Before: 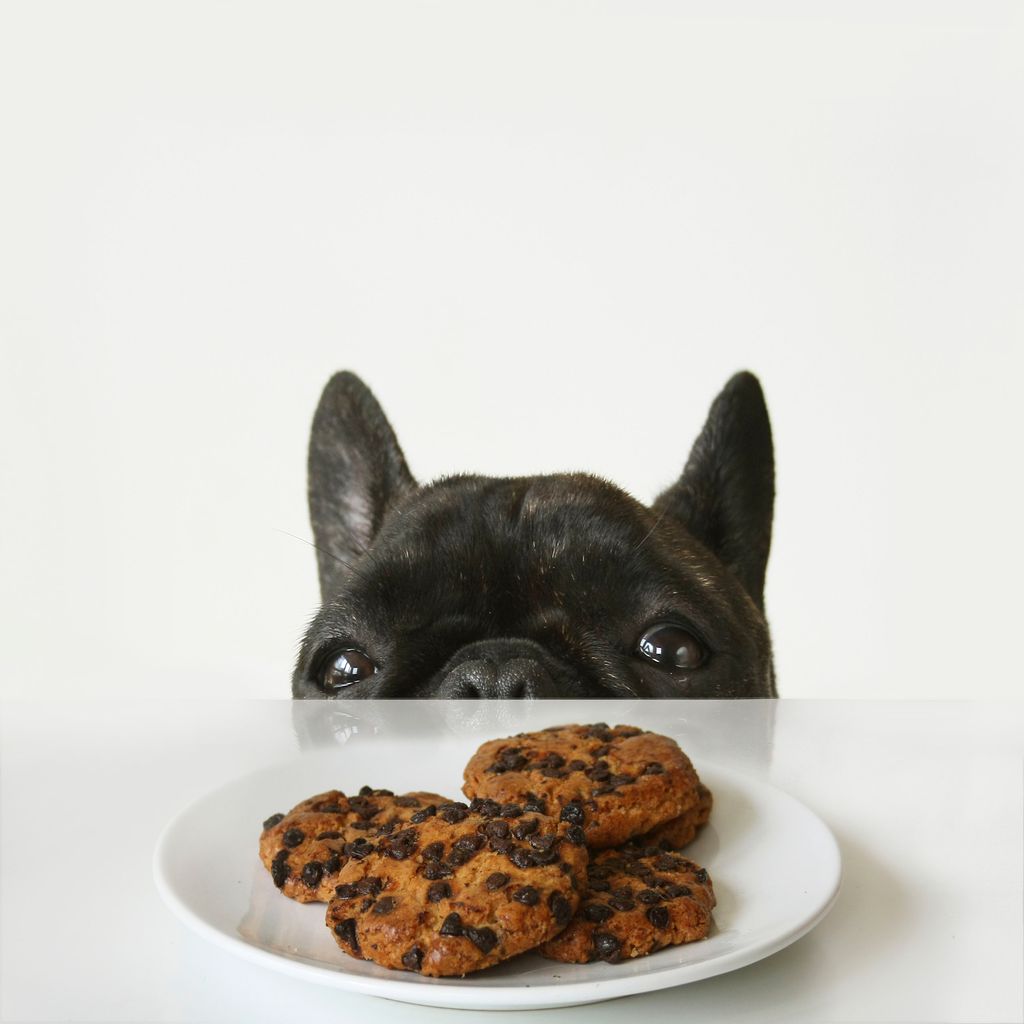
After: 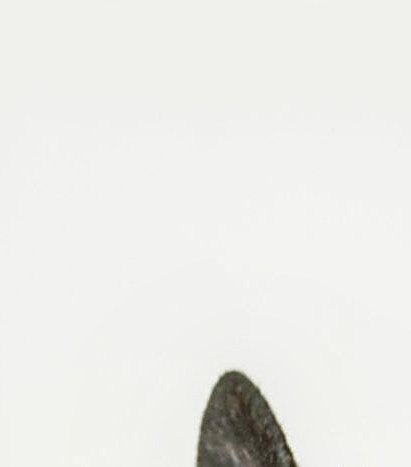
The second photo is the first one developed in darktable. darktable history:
local contrast: on, module defaults
exposure: black level correction 0.01, exposure 0.016 EV, compensate exposure bias true, compensate highlight preservation false
sharpen: on, module defaults
crop and rotate: left 10.936%, top 0.055%, right 48.849%, bottom 54.281%
